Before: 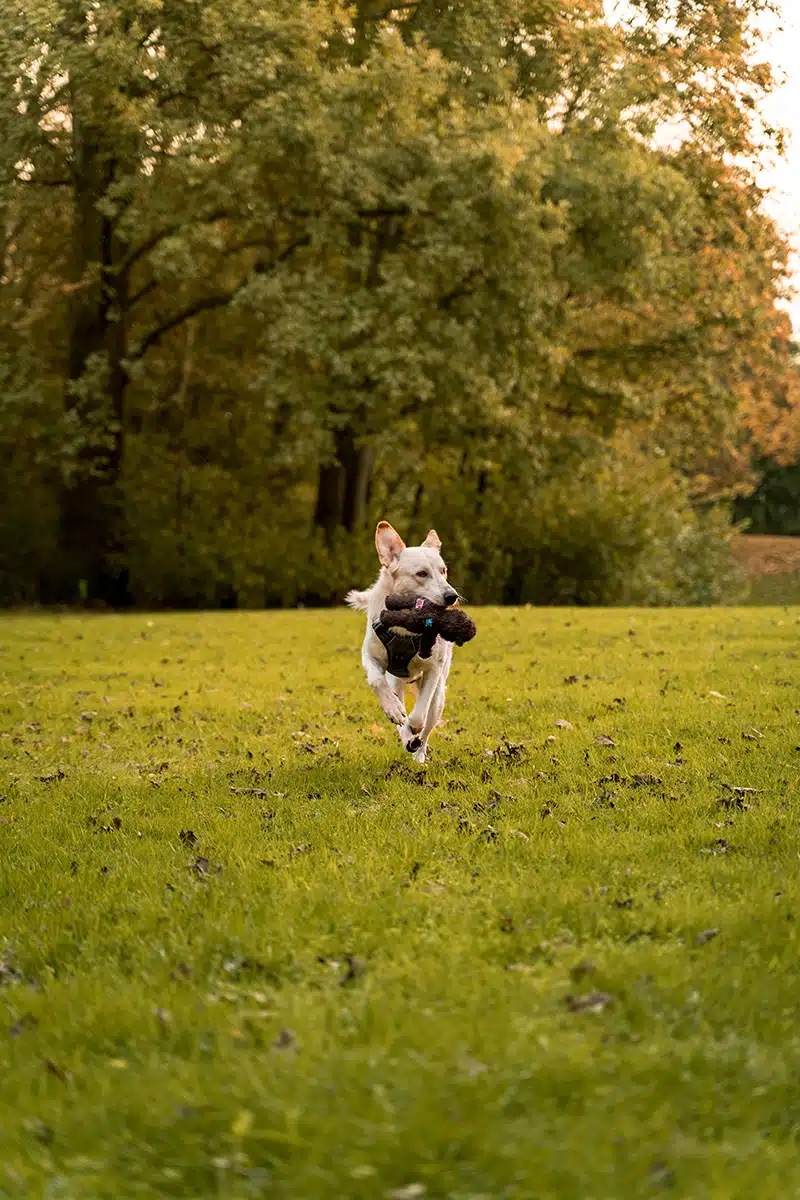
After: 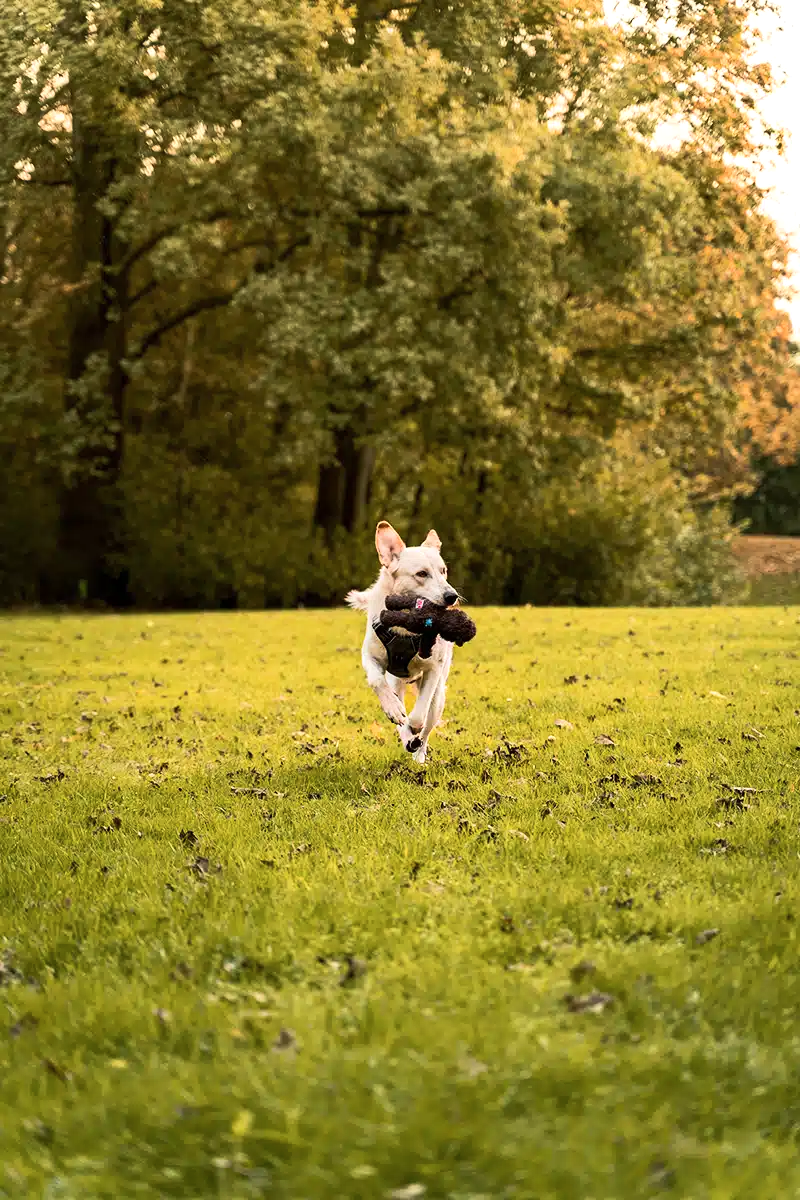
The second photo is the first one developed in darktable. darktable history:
color zones: curves: ch0 [(0.25, 0.5) (0.428, 0.473) (0.75, 0.5)]; ch1 [(0.243, 0.479) (0.398, 0.452) (0.75, 0.5)]
tone equalizer: -8 EV 0.002 EV, -7 EV -0.029 EV, -6 EV 0.021 EV, -5 EV 0.05 EV, -4 EV 0.275 EV, -3 EV 0.633 EV, -2 EV 0.564 EV, -1 EV 0.177 EV, +0 EV 0.027 EV, edges refinement/feathering 500, mask exposure compensation -1.57 EV, preserve details no
